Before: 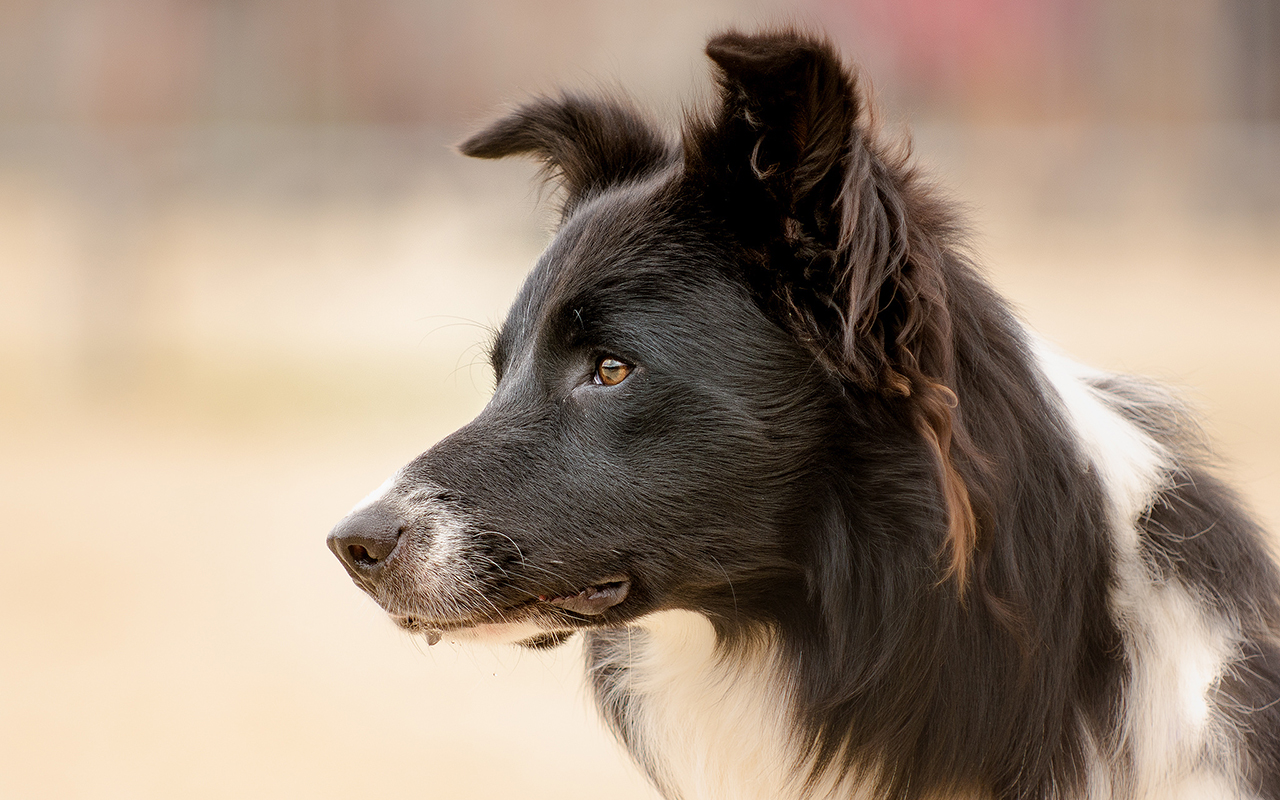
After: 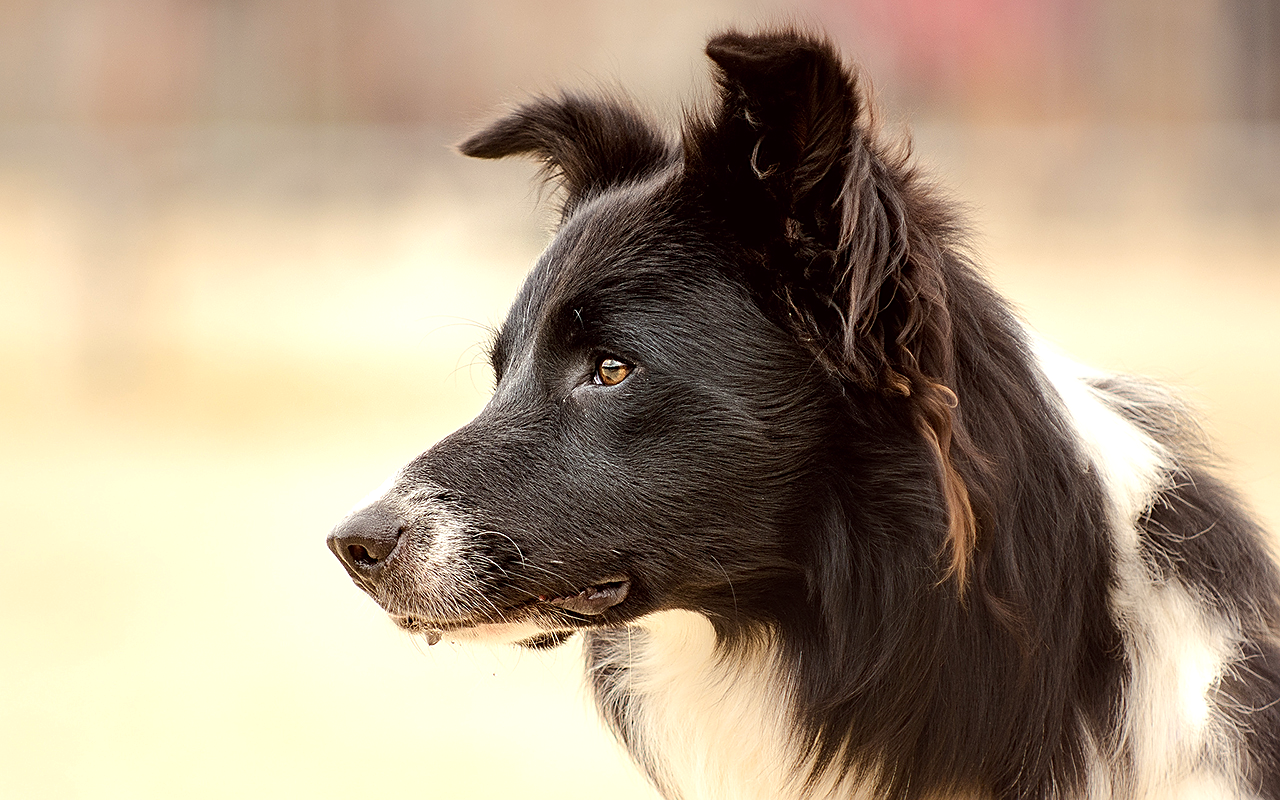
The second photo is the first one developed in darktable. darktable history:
sharpen: on, module defaults
tone equalizer: -8 EV -0.439 EV, -7 EV -0.37 EV, -6 EV -0.367 EV, -5 EV -0.246 EV, -3 EV 0.192 EV, -2 EV 0.308 EV, -1 EV 0.363 EV, +0 EV 0.386 EV, edges refinement/feathering 500, mask exposure compensation -1.57 EV, preserve details no
color correction: highlights a* -1.07, highlights b* 4.66, shadows a* 3.64
